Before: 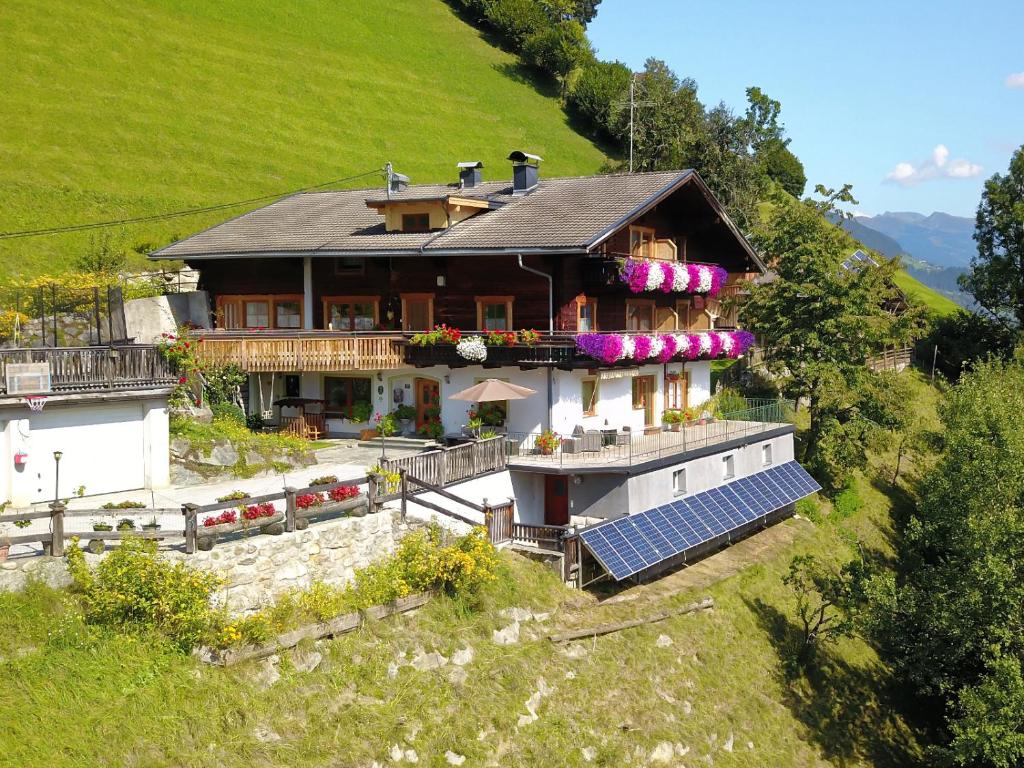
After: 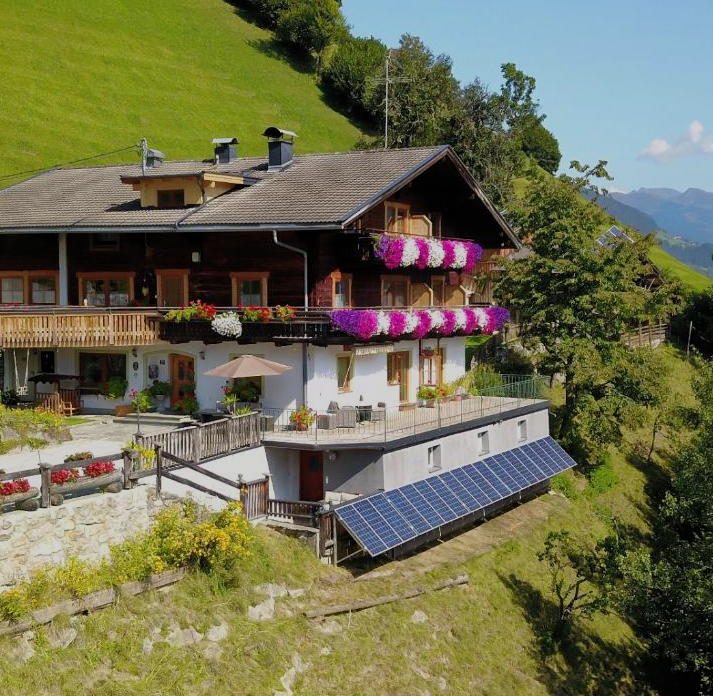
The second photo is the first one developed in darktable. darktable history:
crop and rotate: left 23.987%, top 3.235%, right 6.32%, bottom 6.082%
filmic rgb: black relative exposure -8 EV, white relative exposure 3.79 EV, threshold 3.03 EV, hardness 4.38, color science v6 (2022), enable highlight reconstruction true
tone equalizer: -8 EV 0.258 EV, -7 EV 0.408 EV, -6 EV 0.39 EV, -5 EV 0.236 EV, -3 EV -0.254 EV, -2 EV -0.408 EV, -1 EV -0.427 EV, +0 EV -0.27 EV
